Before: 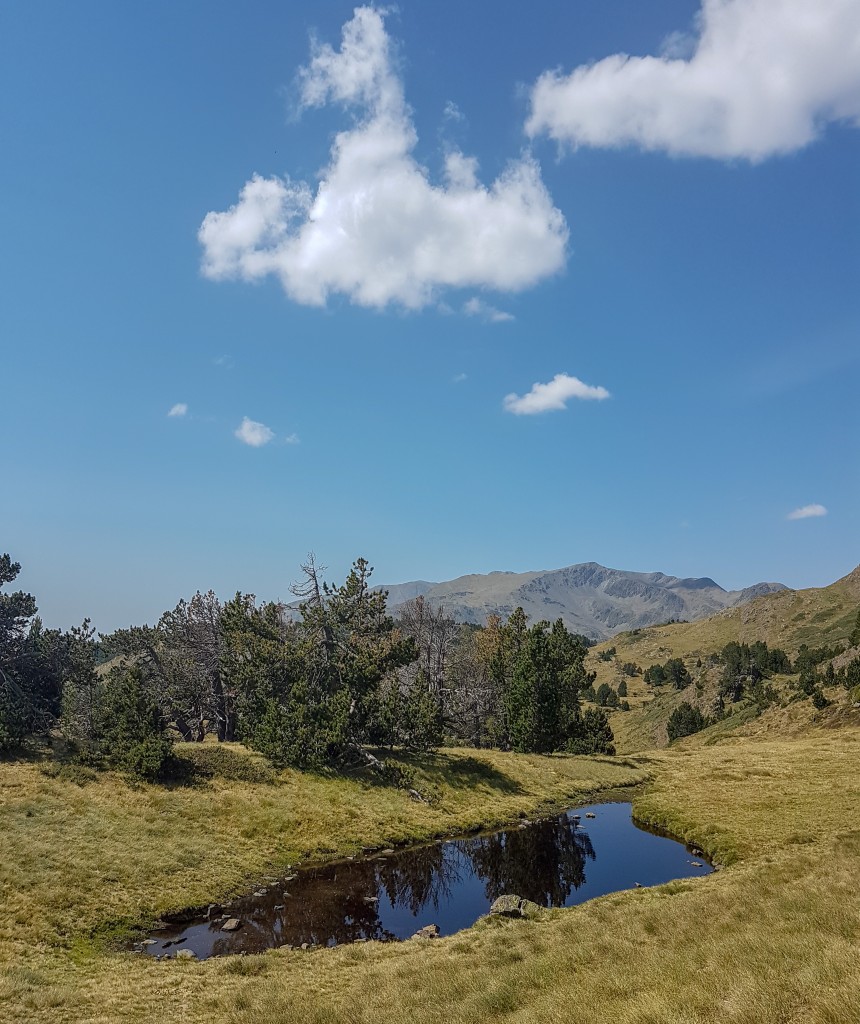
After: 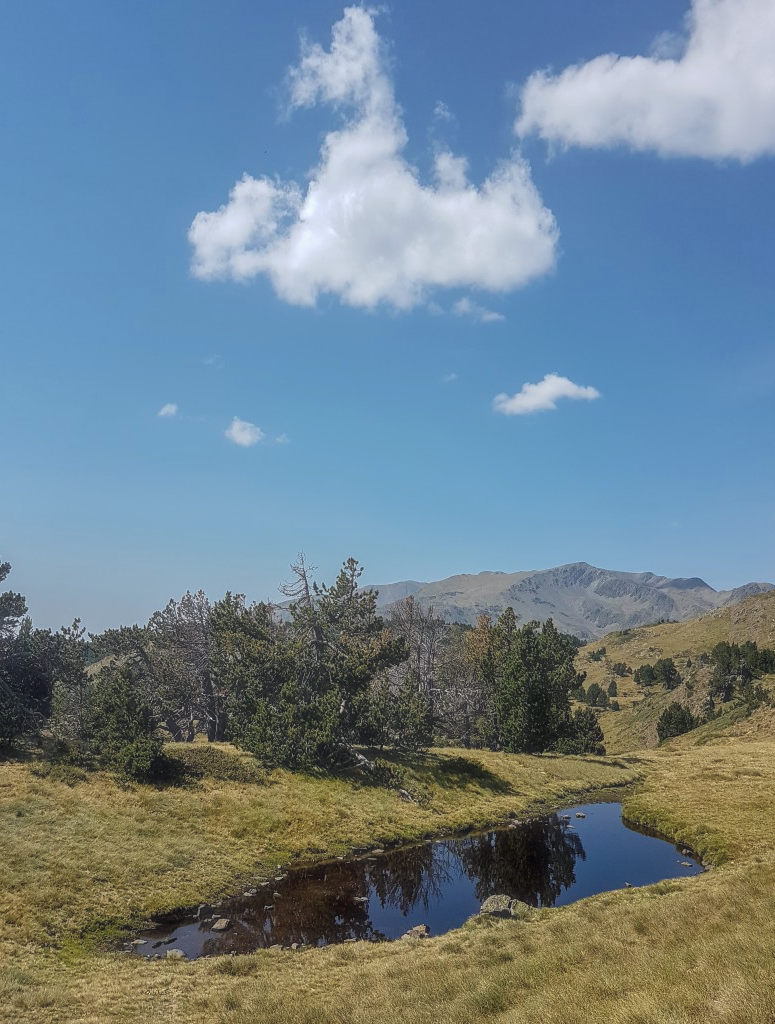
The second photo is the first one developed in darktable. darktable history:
haze removal: strength -0.112, compatibility mode true, adaptive false
crop and rotate: left 1.233%, right 8.593%
